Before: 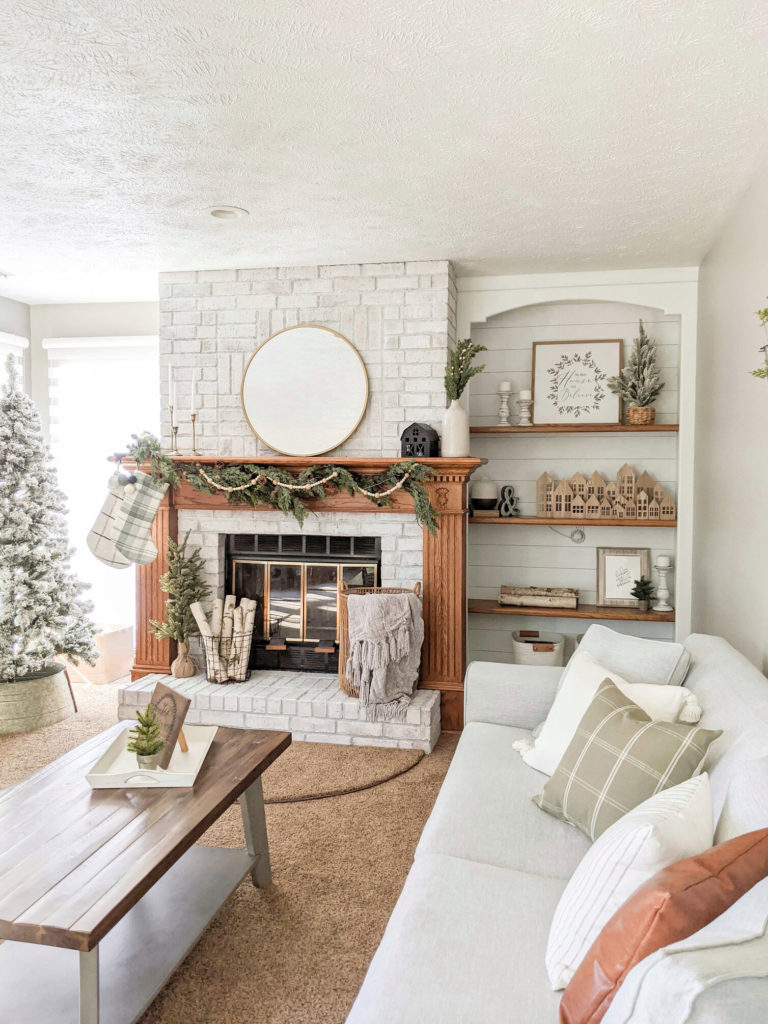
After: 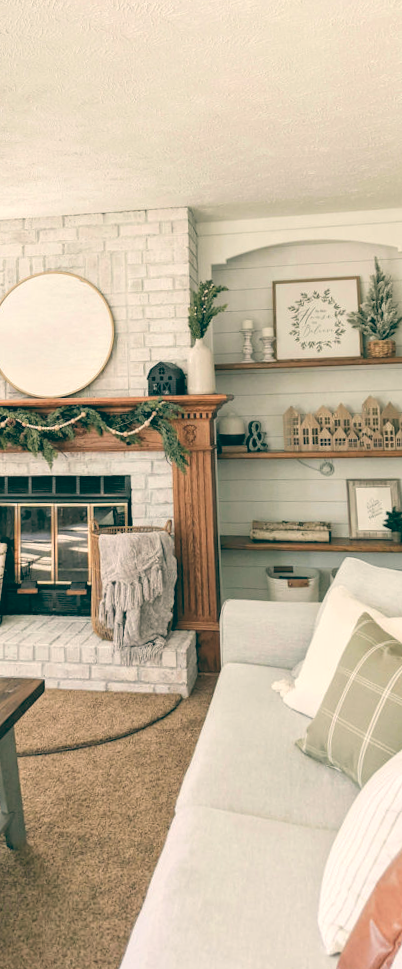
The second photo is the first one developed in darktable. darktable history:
rotate and perspective: rotation -1.68°, lens shift (vertical) -0.146, crop left 0.049, crop right 0.912, crop top 0.032, crop bottom 0.96
crop: left 31.458%, top 0%, right 11.876%
exposure: black level correction -0.003, exposure 0.04 EV, compensate highlight preservation false
color balance: lift [1.005, 0.99, 1.007, 1.01], gamma [1, 0.979, 1.011, 1.021], gain [0.923, 1.098, 1.025, 0.902], input saturation 90.45%, contrast 7.73%, output saturation 105.91%
local contrast: mode bilateral grid, contrast 100, coarseness 100, detail 91%, midtone range 0.2
